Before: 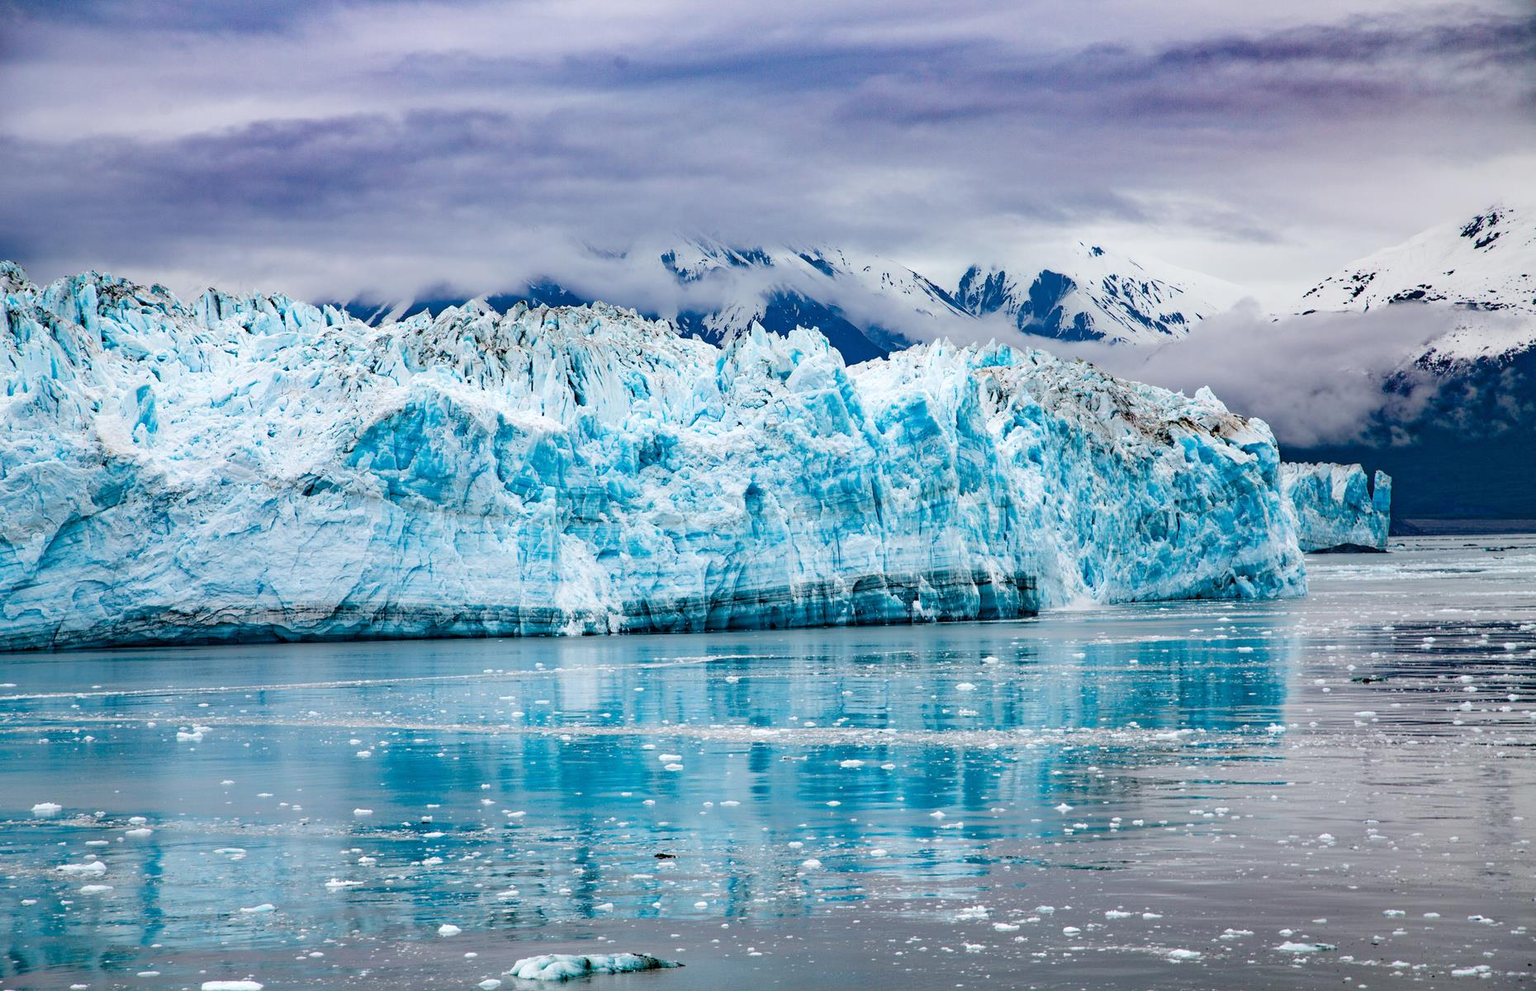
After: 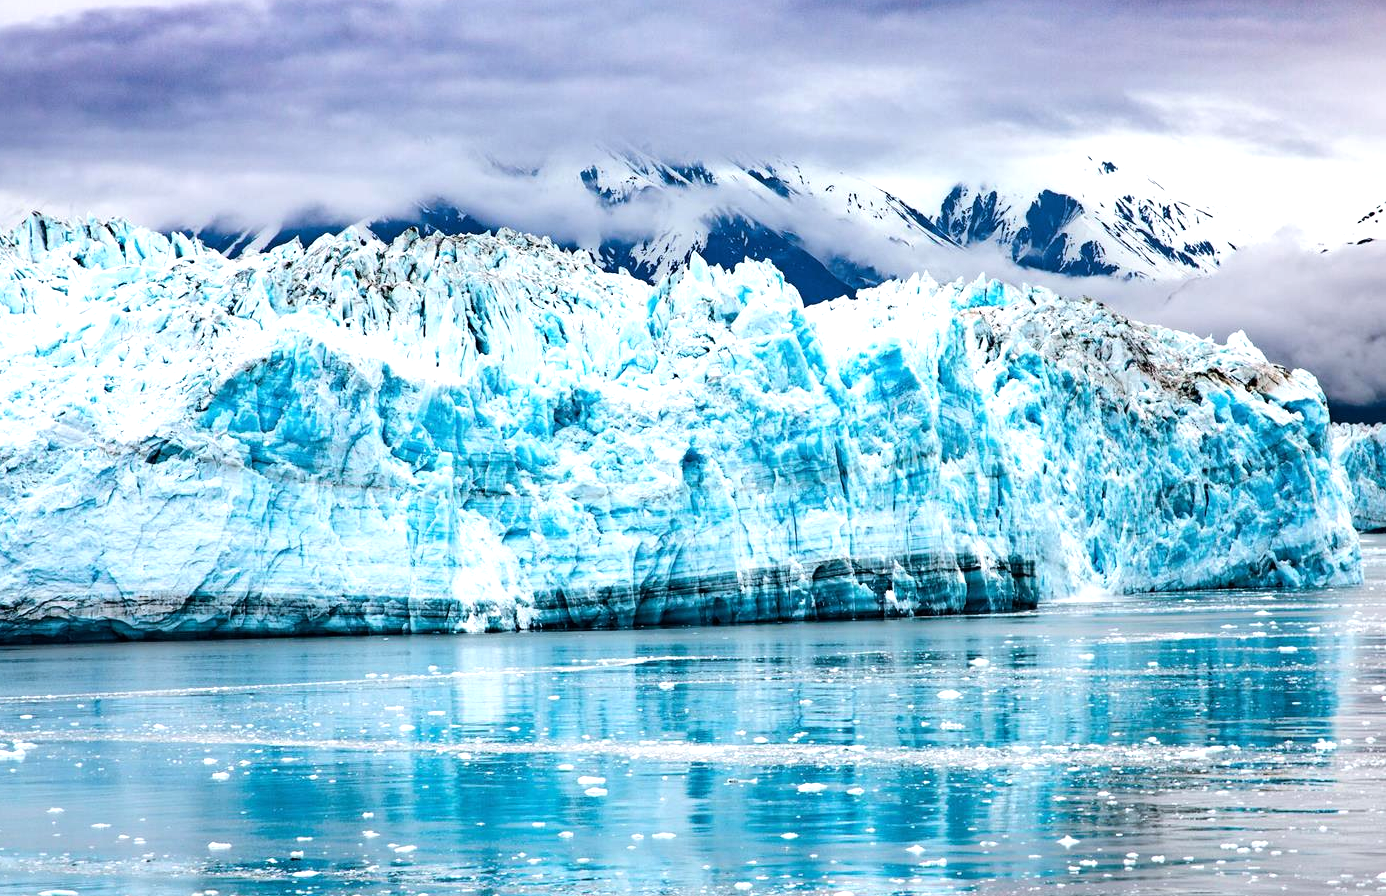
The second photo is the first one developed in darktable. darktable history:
tone equalizer: -8 EV -0.766 EV, -7 EV -0.722 EV, -6 EV -0.602 EV, -5 EV -0.421 EV, -3 EV 0.389 EV, -2 EV 0.6 EV, -1 EV 0.694 EV, +0 EV 0.75 EV, edges refinement/feathering 500, mask exposure compensation -1.57 EV, preserve details no
crop and rotate: left 11.847%, top 11.47%, right 13.626%, bottom 13.854%
